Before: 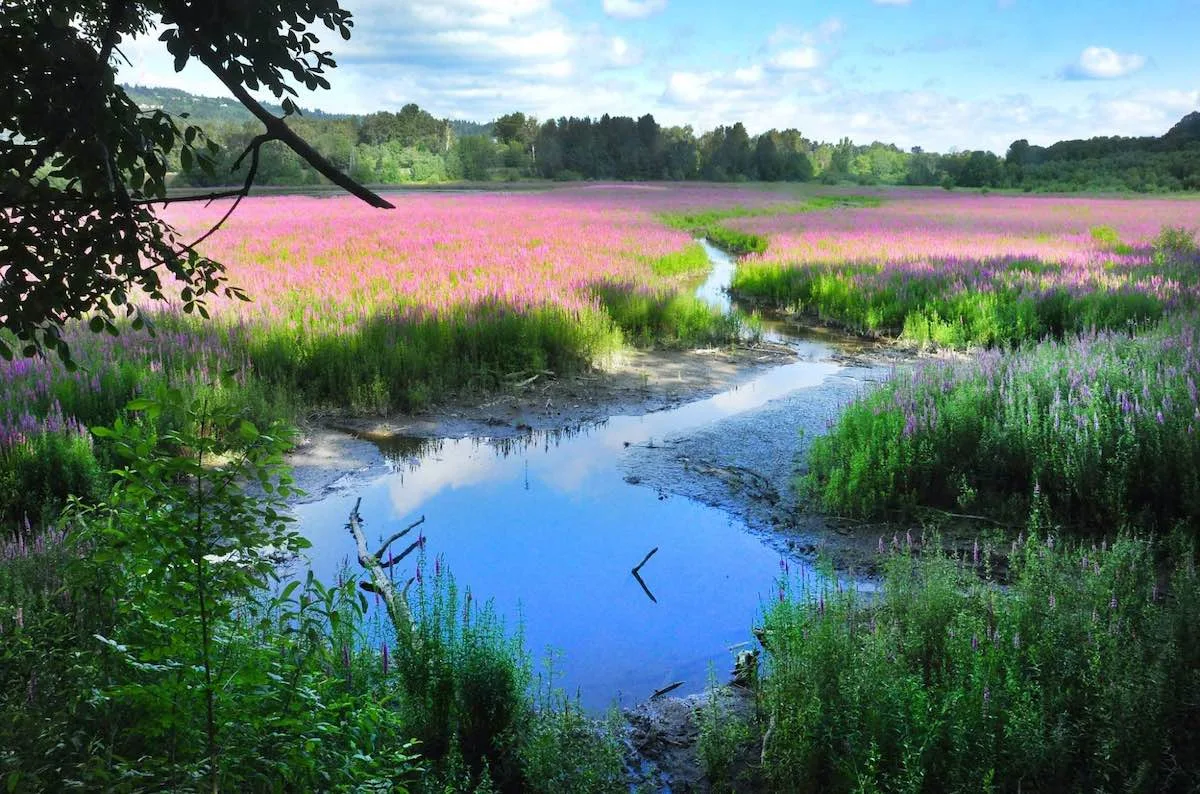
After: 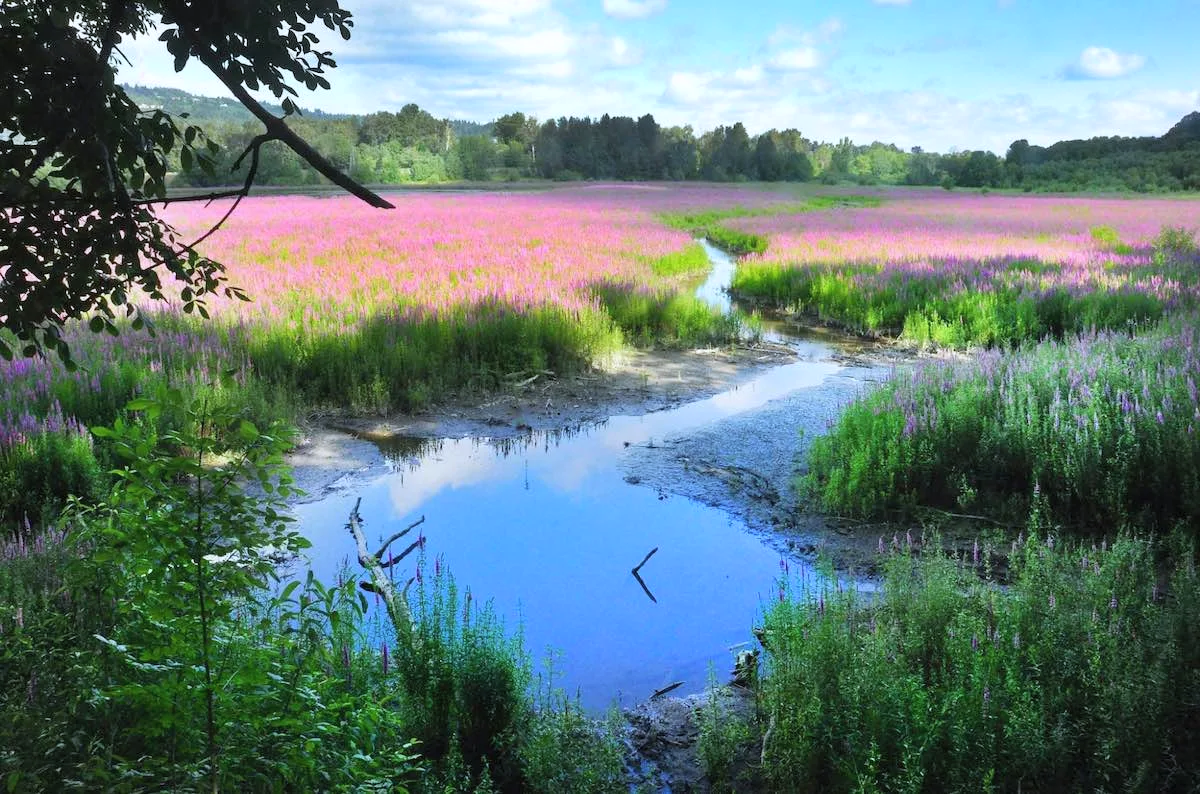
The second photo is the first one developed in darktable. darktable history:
white balance: red 0.983, blue 1.036
contrast brightness saturation: contrast 0.05, brightness 0.06, saturation 0.01
